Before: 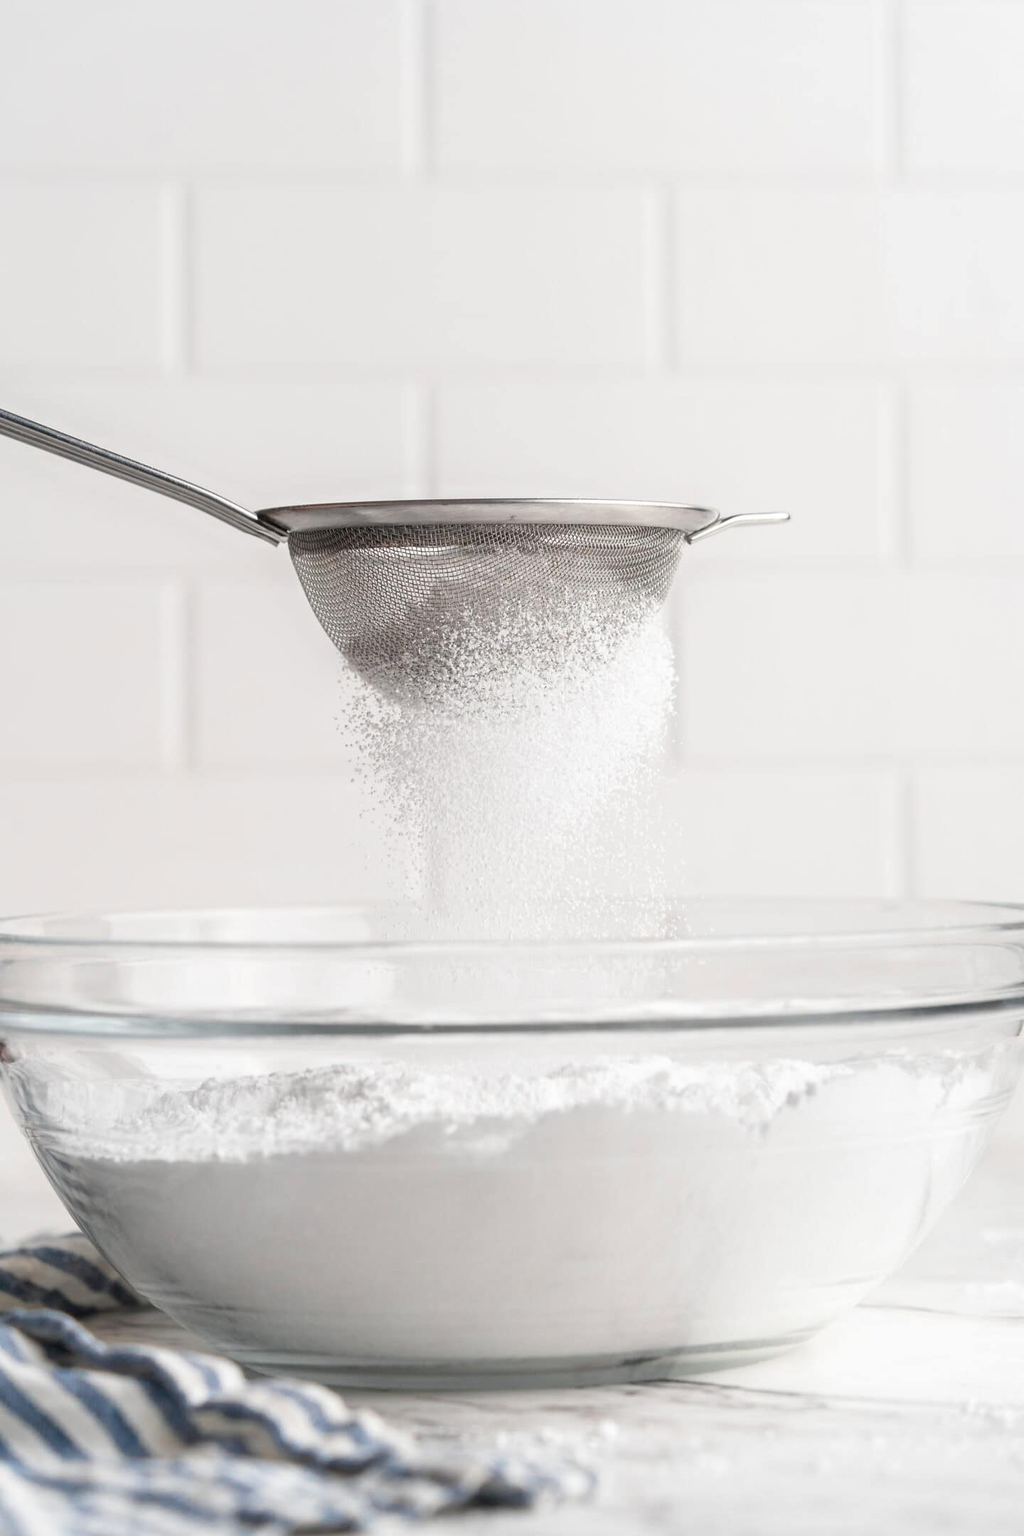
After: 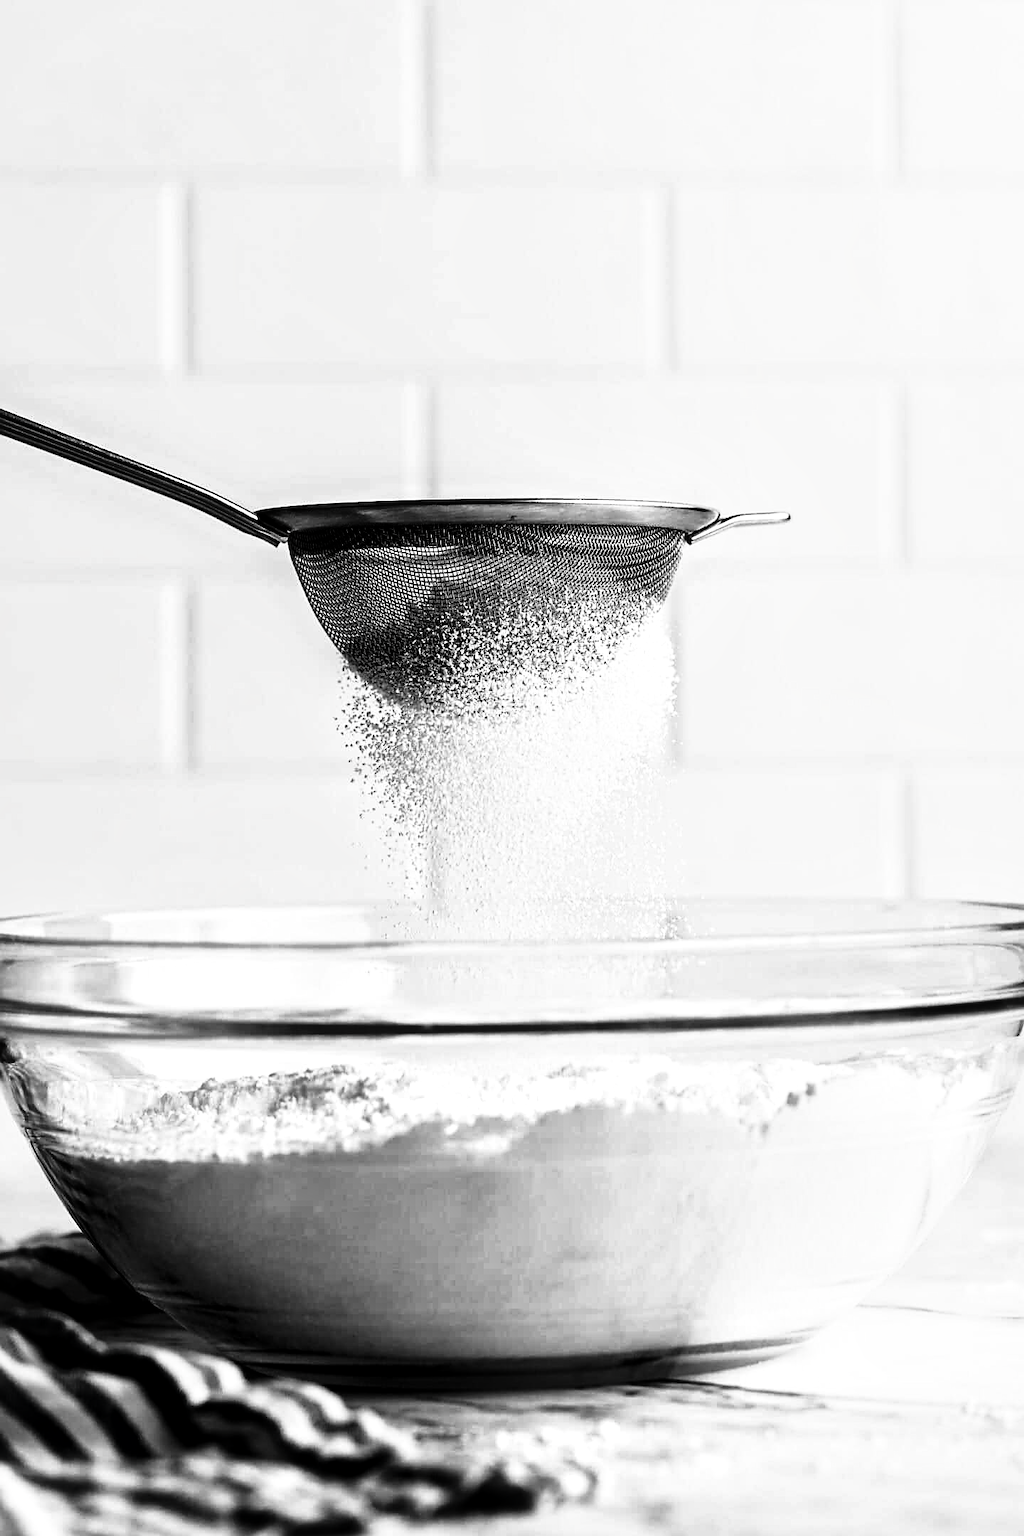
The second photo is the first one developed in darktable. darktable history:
contrast brightness saturation: contrast -0.038, brightness -0.58, saturation -0.984
sharpen: on, module defaults
tone curve: curves: ch0 [(0, 0) (0.003, 0.002) (0.011, 0.005) (0.025, 0.011) (0.044, 0.017) (0.069, 0.021) (0.1, 0.027) (0.136, 0.035) (0.177, 0.05) (0.224, 0.076) (0.277, 0.126) (0.335, 0.212) (0.399, 0.333) (0.468, 0.473) (0.543, 0.627) (0.623, 0.784) (0.709, 0.9) (0.801, 0.963) (0.898, 0.988) (1, 1)], color space Lab, independent channels, preserve colors none
local contrast: mode bilateral grid, contrast 19, coarseness 50, detail 171%, midtone range 0.2
